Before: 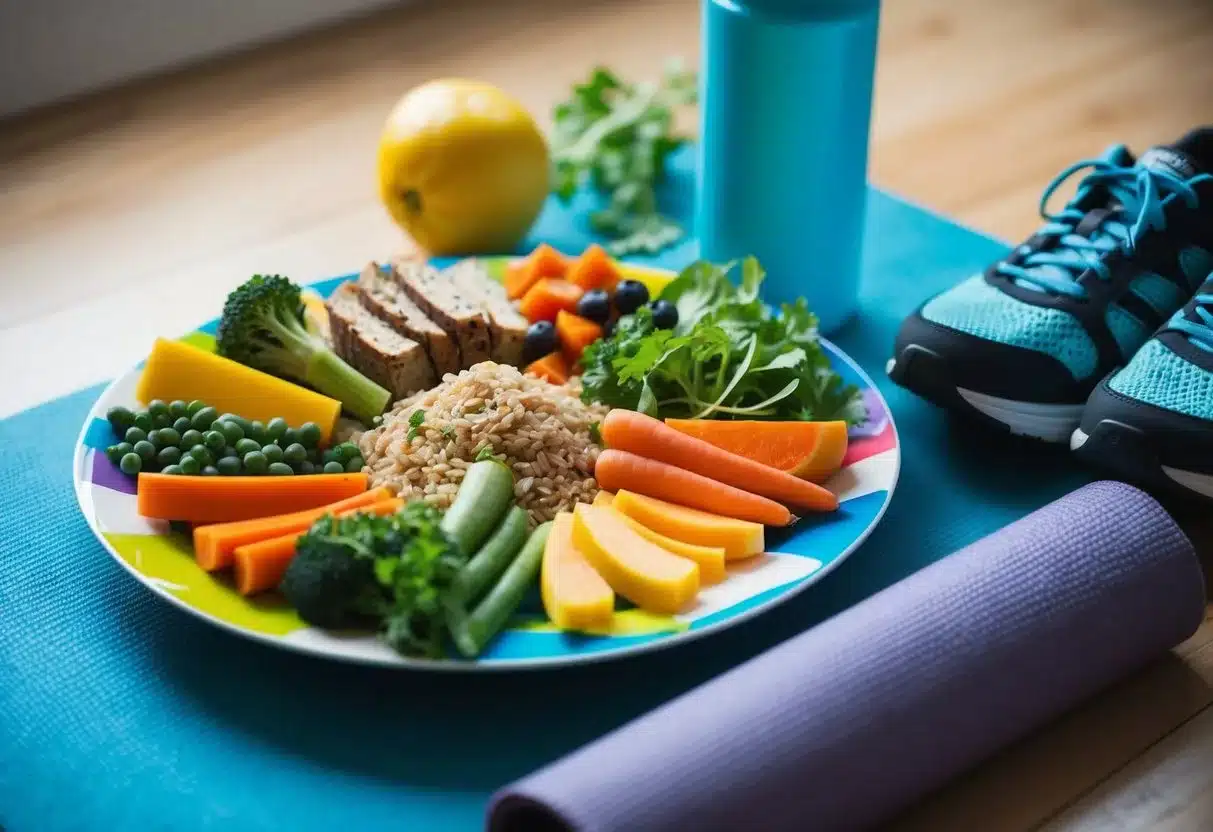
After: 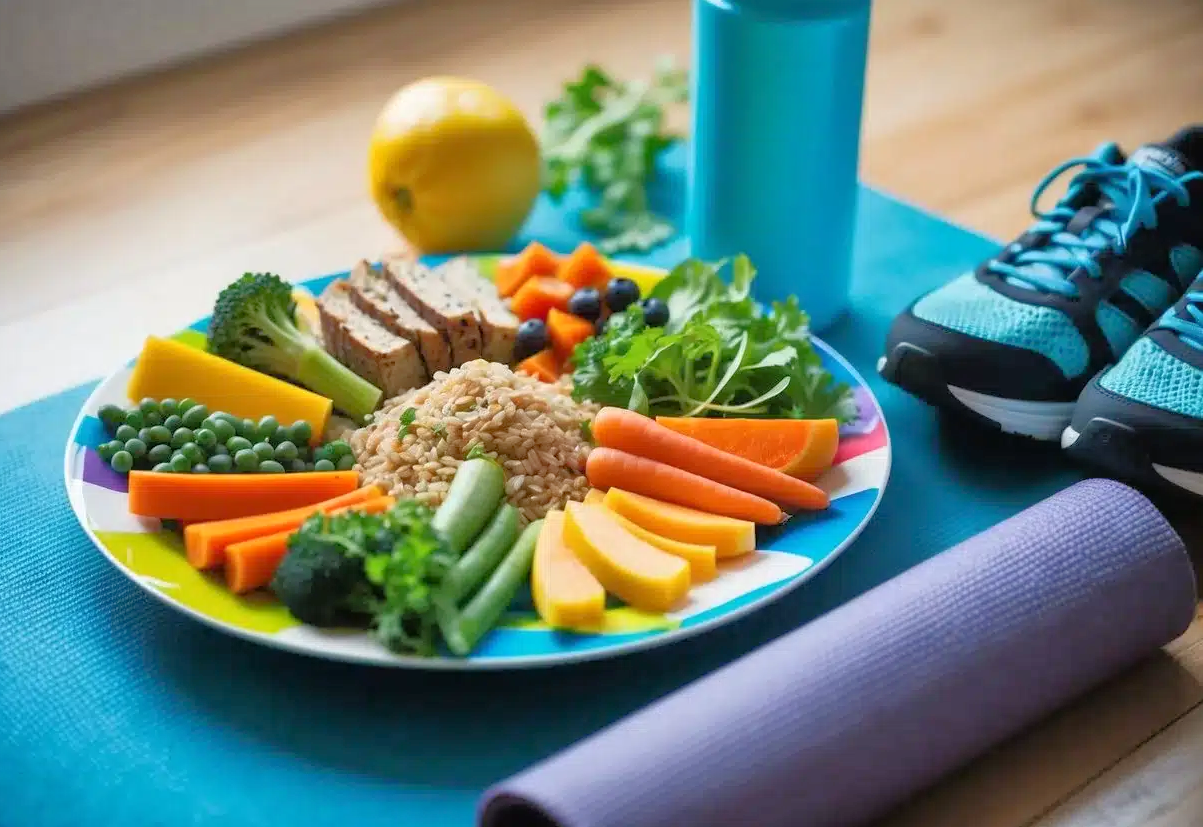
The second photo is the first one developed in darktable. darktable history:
crop and rotate: left 0.757%, top 0.308%, bottom 0.258%
tone equalizer: -7 EV 0.159 EV, -6 EV 0.593 EV, -5 EV 1.17 EV, -4 EV 1.33 EV, -3 EV 1.13 EV, -2 EV 0.6 EV, -1 EV 0.149 EV
